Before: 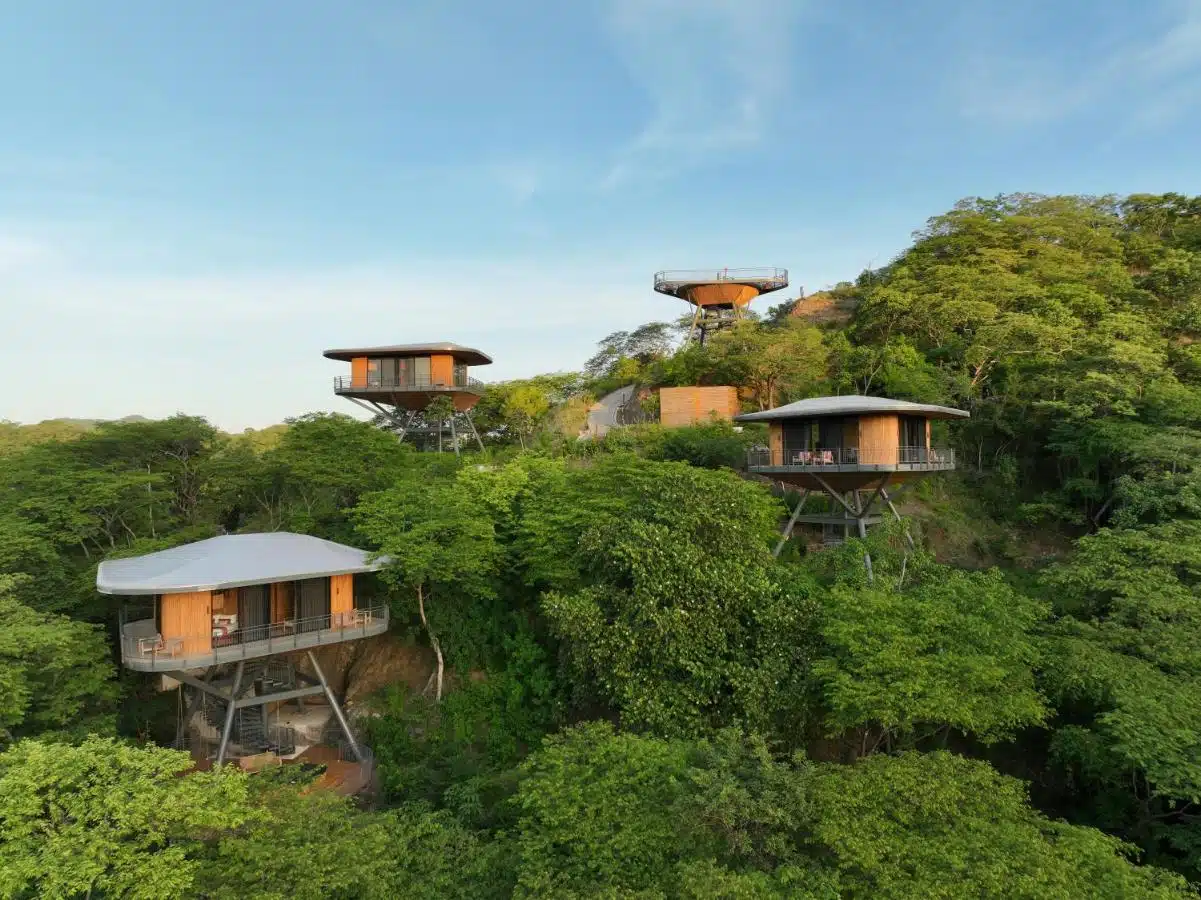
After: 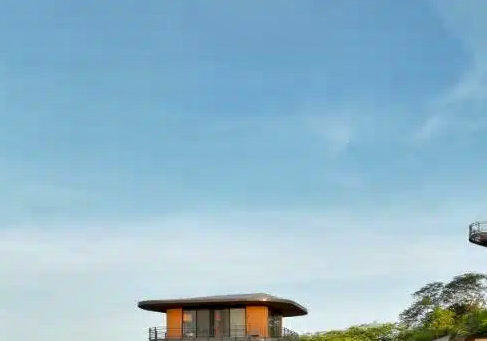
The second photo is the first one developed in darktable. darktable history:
crop: left 15.452%, top 5.459%, right 43.956%, bottom 56.62%
shadows and highlights: shadows 43.71, white point adjustment -1.46, soften with gaussian
white balance: red 0.988, blue 1.017
contrast equalizer: y [[0.531, 0.548, 0.559, 0.557, 0.544, 0.527], [0.5 ×6], [0.5 ×6], [0 ×6], [0 ×6]]
